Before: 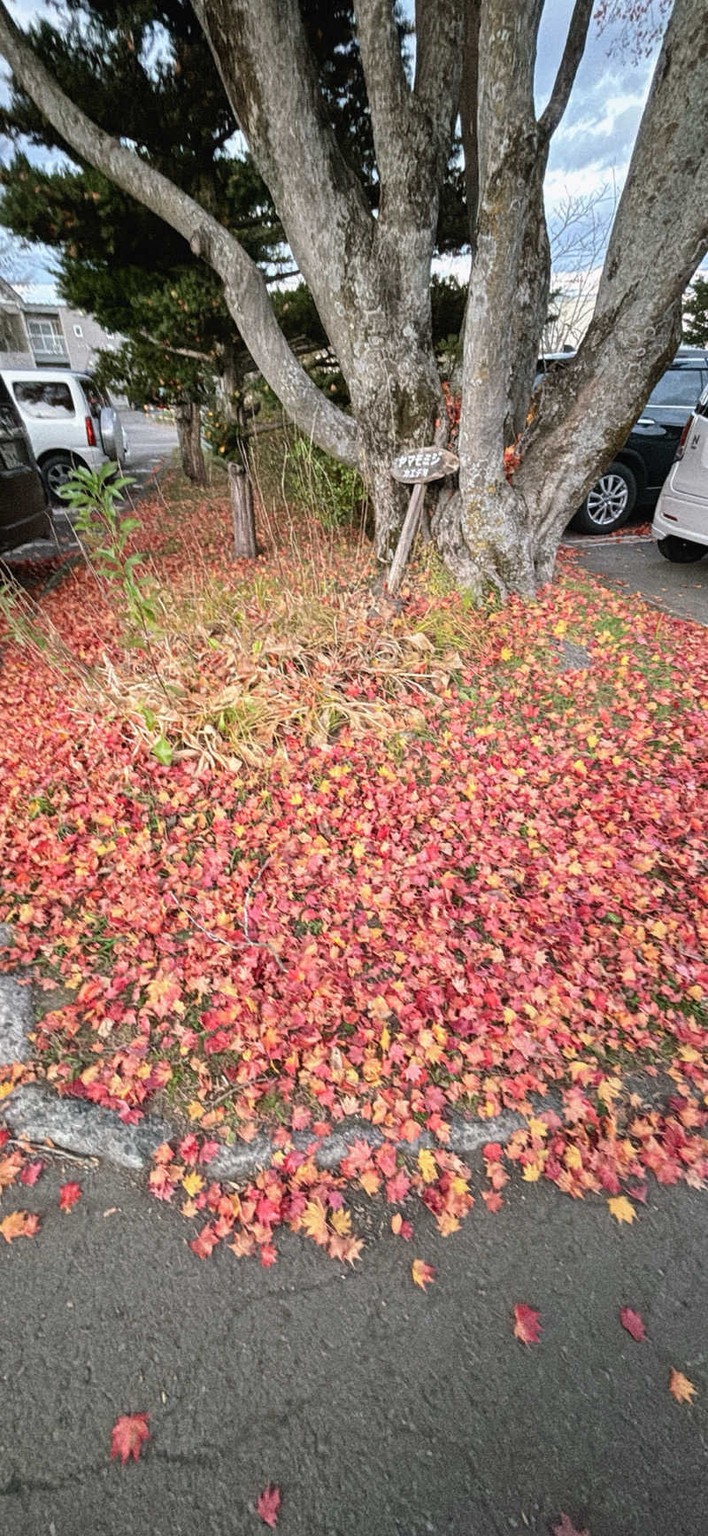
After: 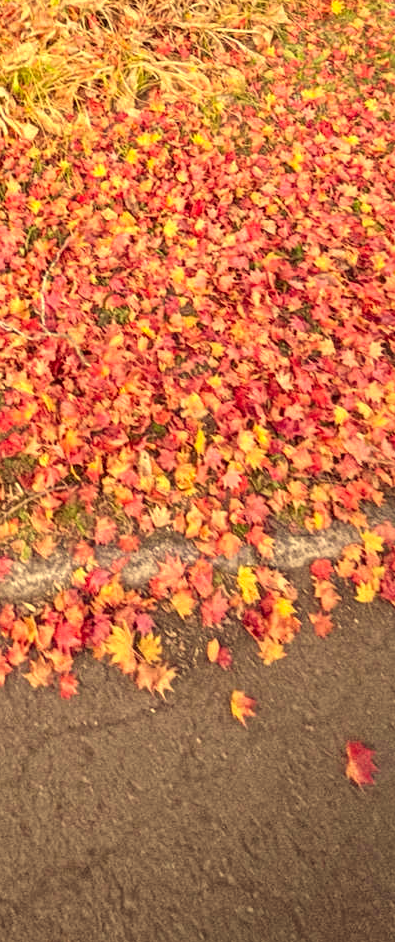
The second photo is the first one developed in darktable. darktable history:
color correction: highlights a* 10.16, highlights b* 38.39, shadows a* 14.22, shadows b* 3.14
exposure: exposure 0.206 EV, compensate highlight preservation false
crop: left 29.421%, top 42.228%, right 21.111%, bottom 3.461%
